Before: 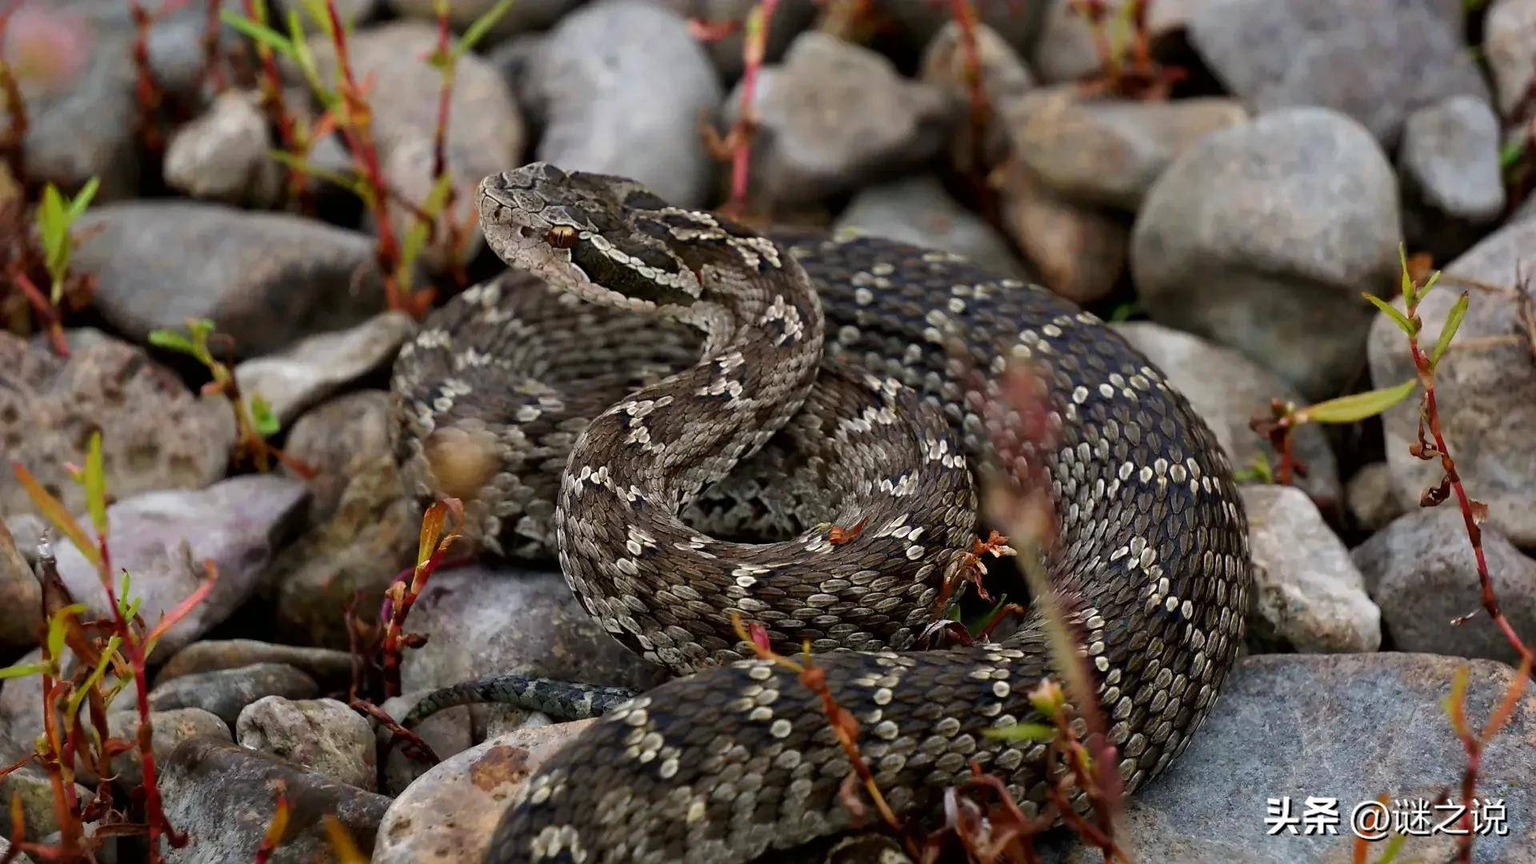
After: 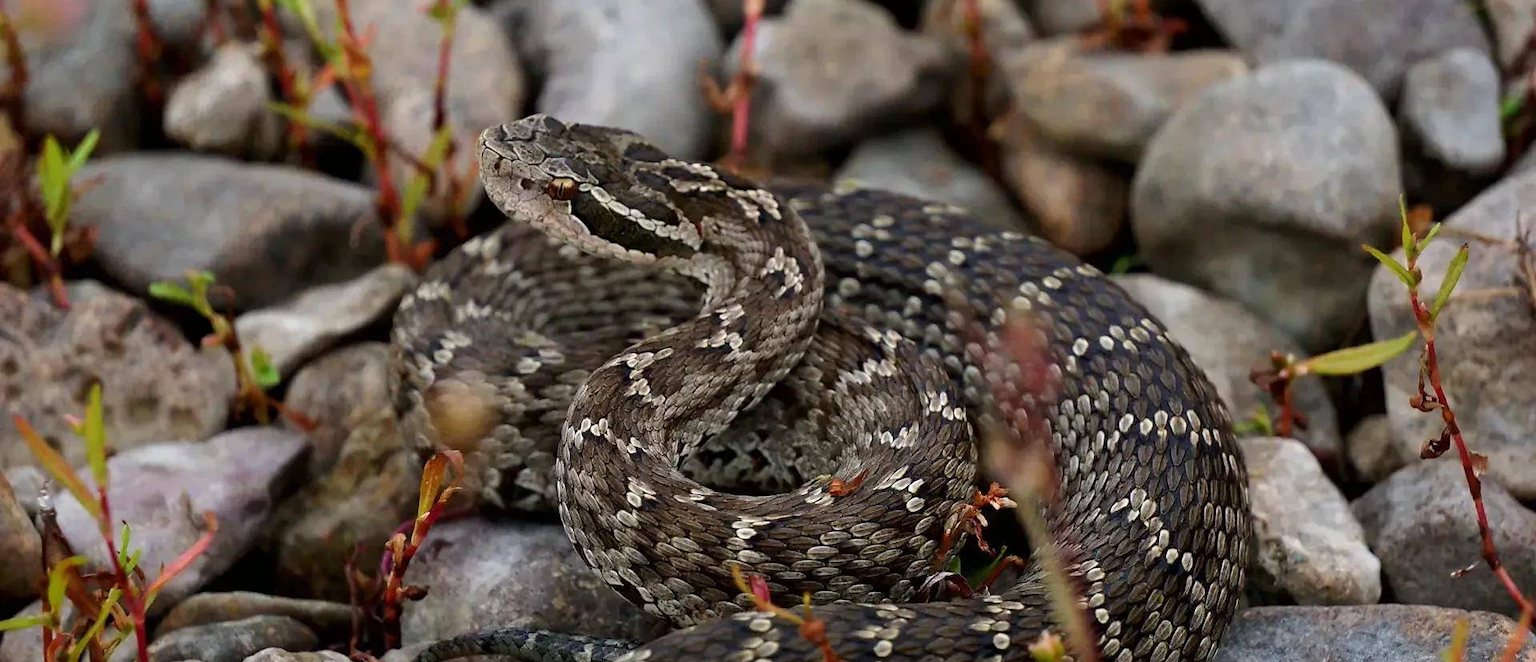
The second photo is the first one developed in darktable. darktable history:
crop: top 5.646%, bottom 17.643%
